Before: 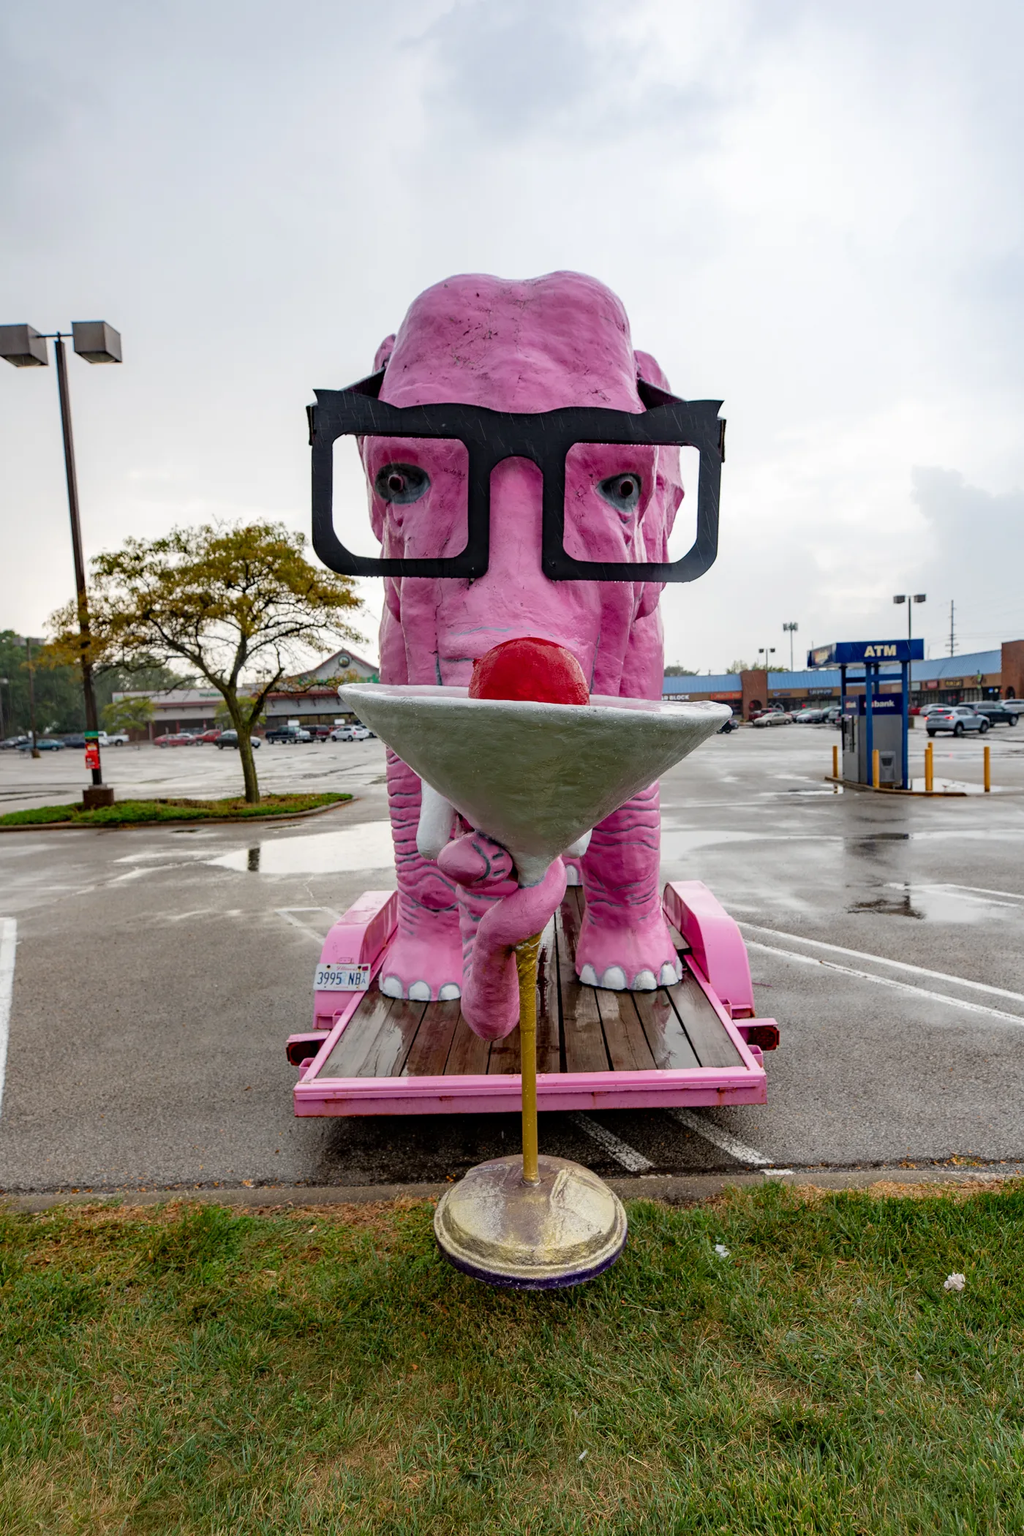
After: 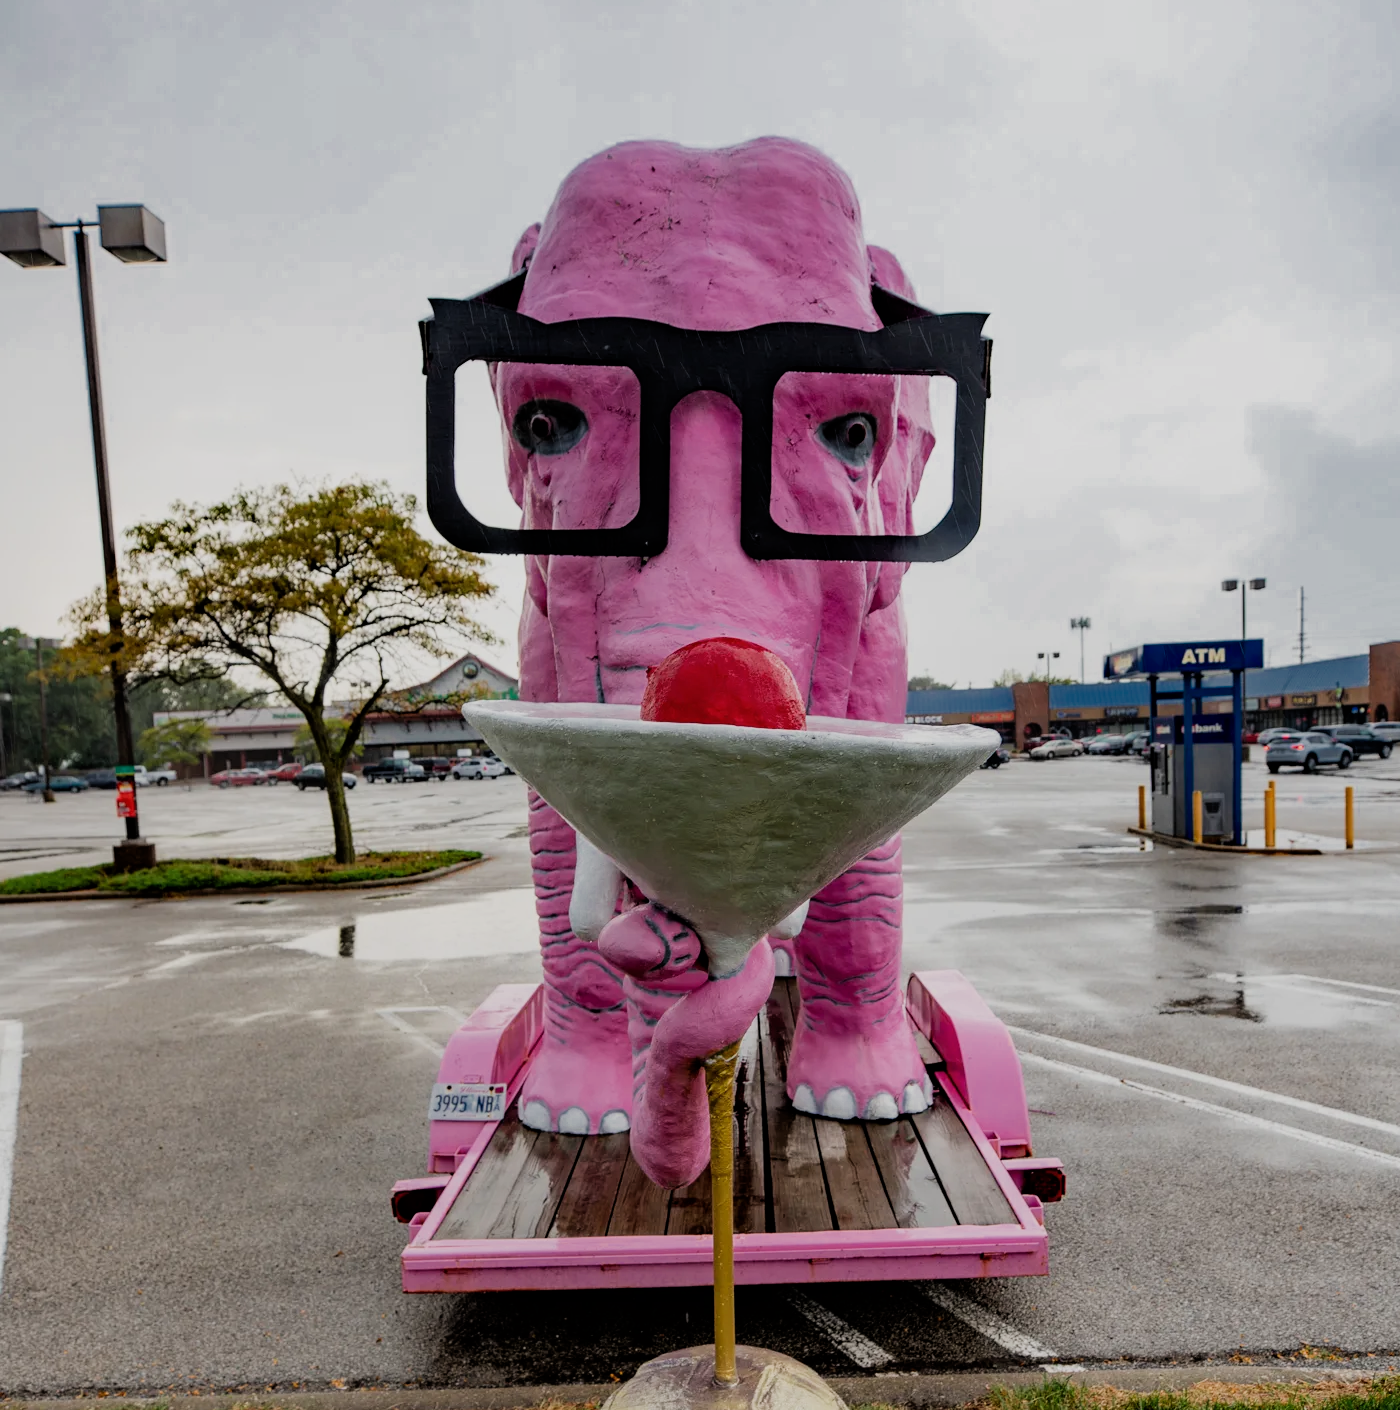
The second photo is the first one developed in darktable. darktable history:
color zones: curves: ch0 [(0, 0.497) (0.143, 0.5) (0.286, 0.5) (0.429, 0.483) (0.571, 0.116) (0.714, -0.006) (0.857, 0.28) (1, 0.497)]
filmic rgb: black relative exposure -7.65 EV, white relative exposure 4.56 EV, hardness 3.61, contrast 1.116
crop: top 11.152%, bottom 21.67%
